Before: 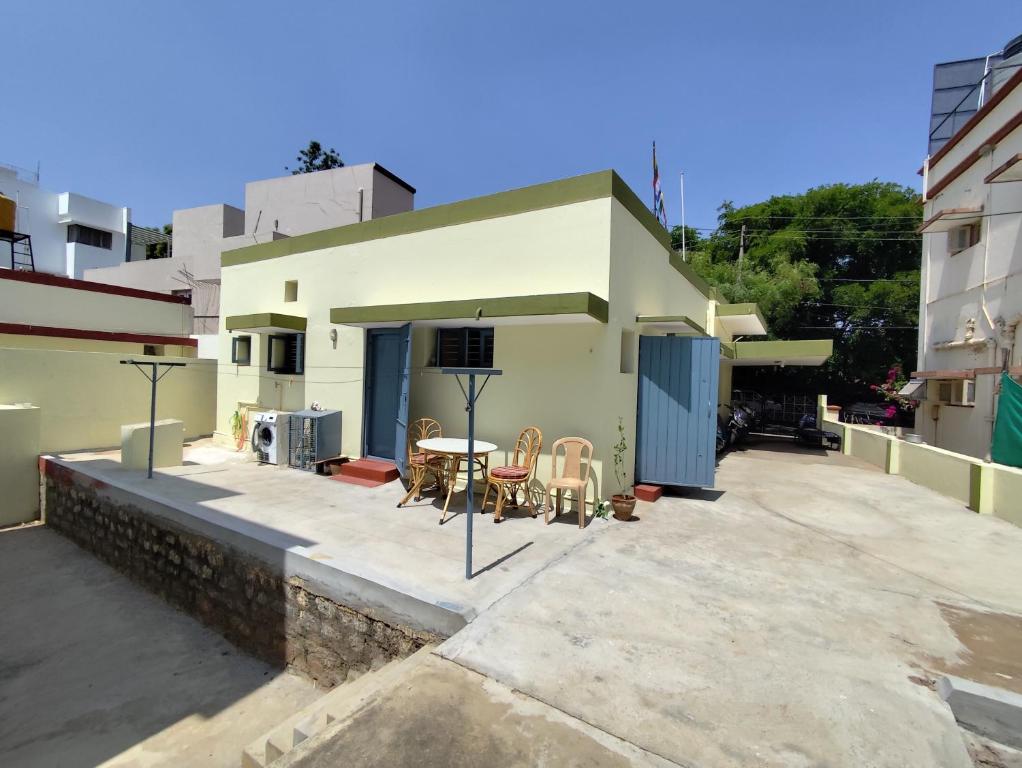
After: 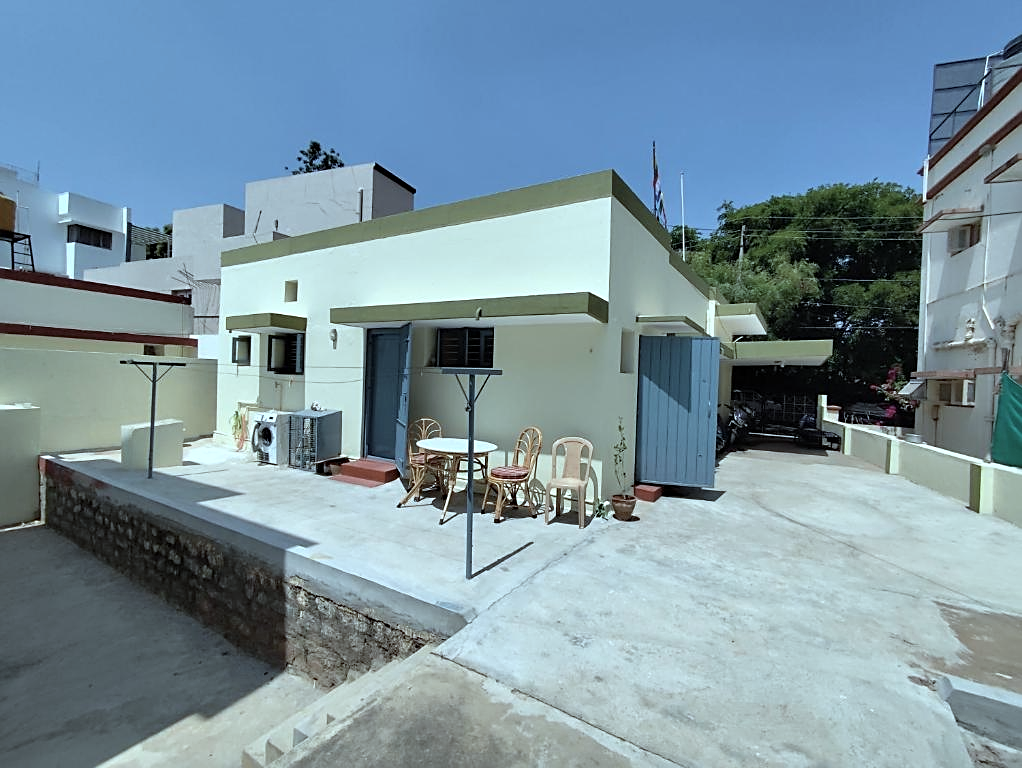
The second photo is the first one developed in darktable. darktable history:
color correction: highlights a* -12.89, highlights b* -17.9, saturation 0.702
sharpen: on, module defaults
